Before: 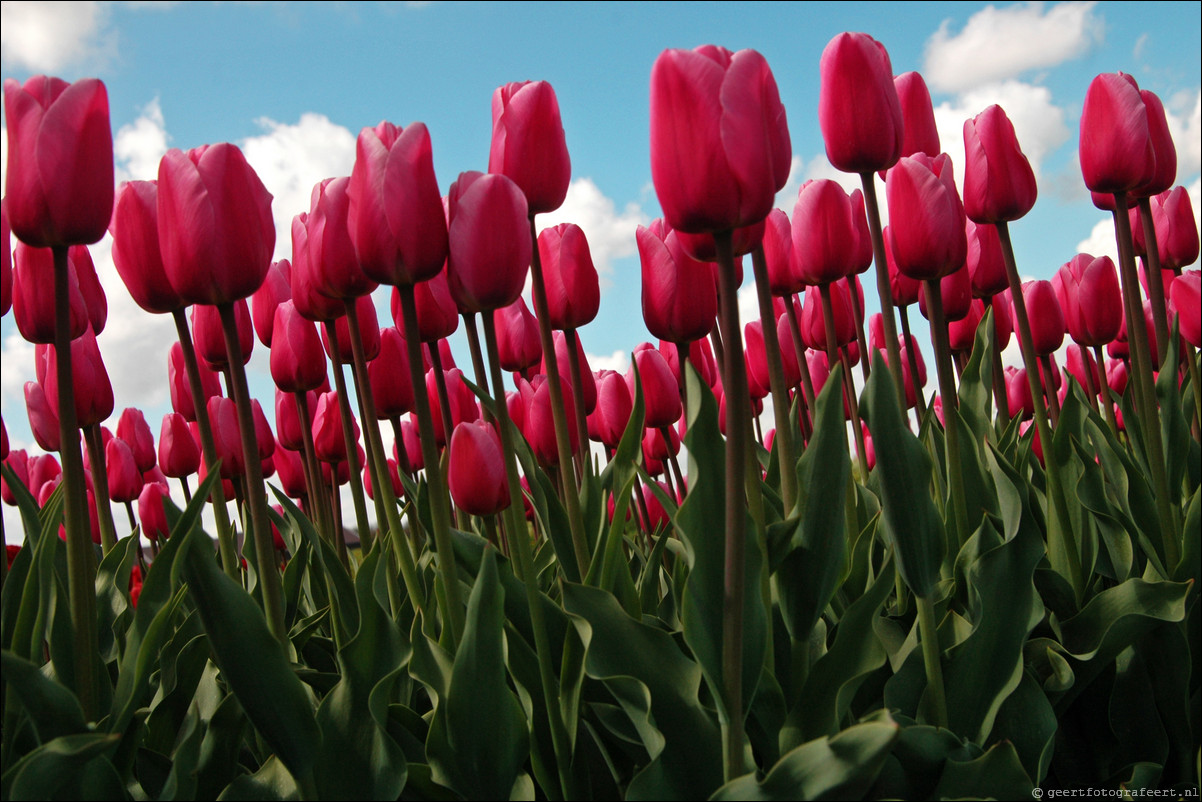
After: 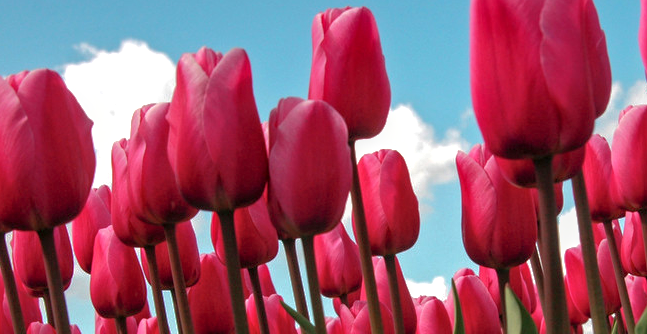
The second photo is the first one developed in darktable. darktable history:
shadows and highlights: highlights -59.91
local contrast: on, module defaults
exposure: exposure 0.3 EV, compensate highlight preservation false
crop: left 15.027%, top 9.286%, right 31.094%, bottom 49.064%
